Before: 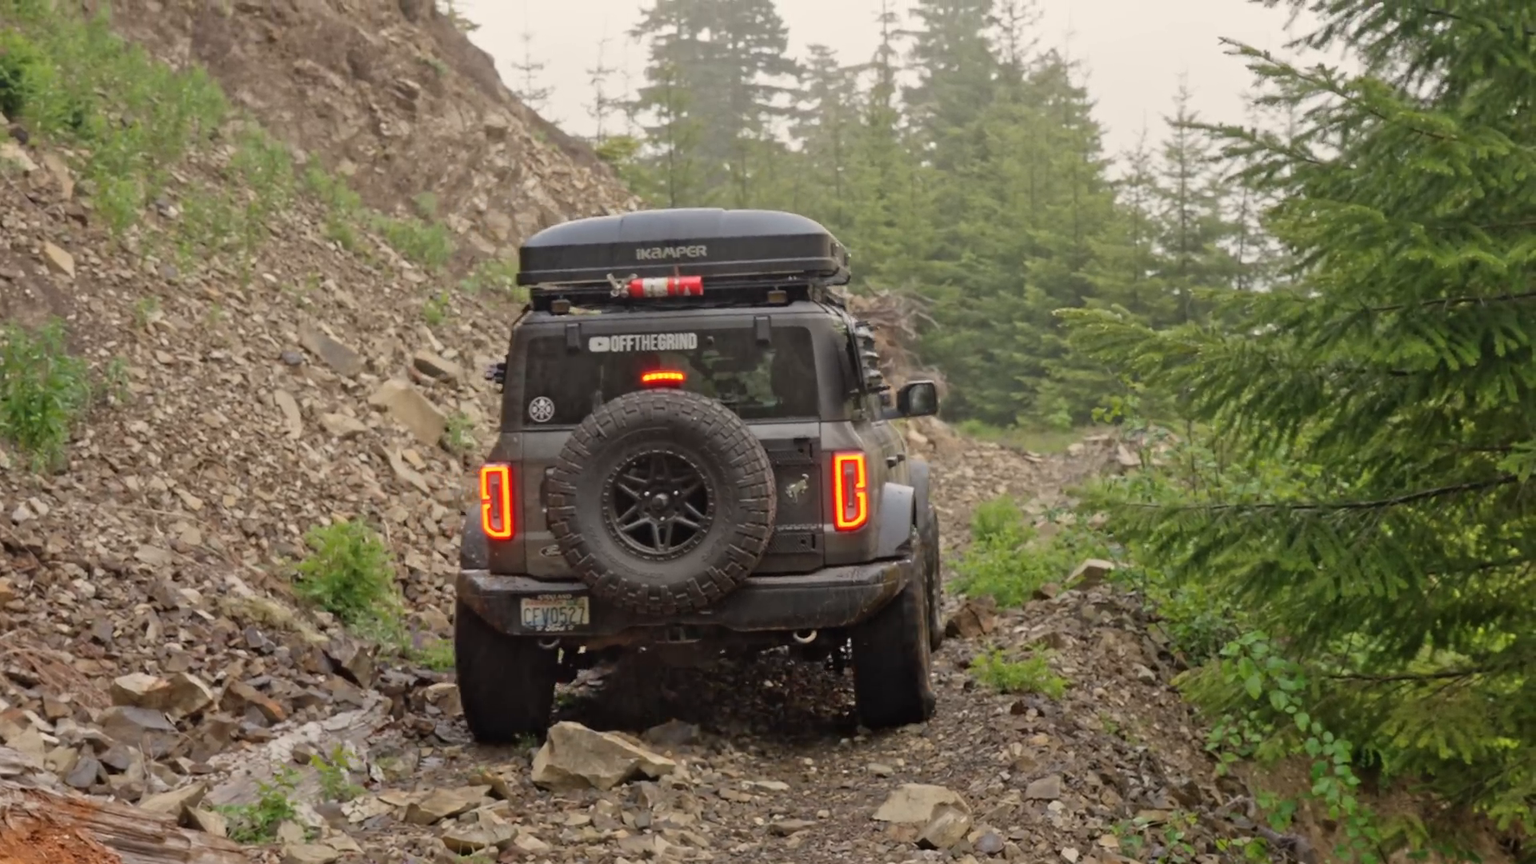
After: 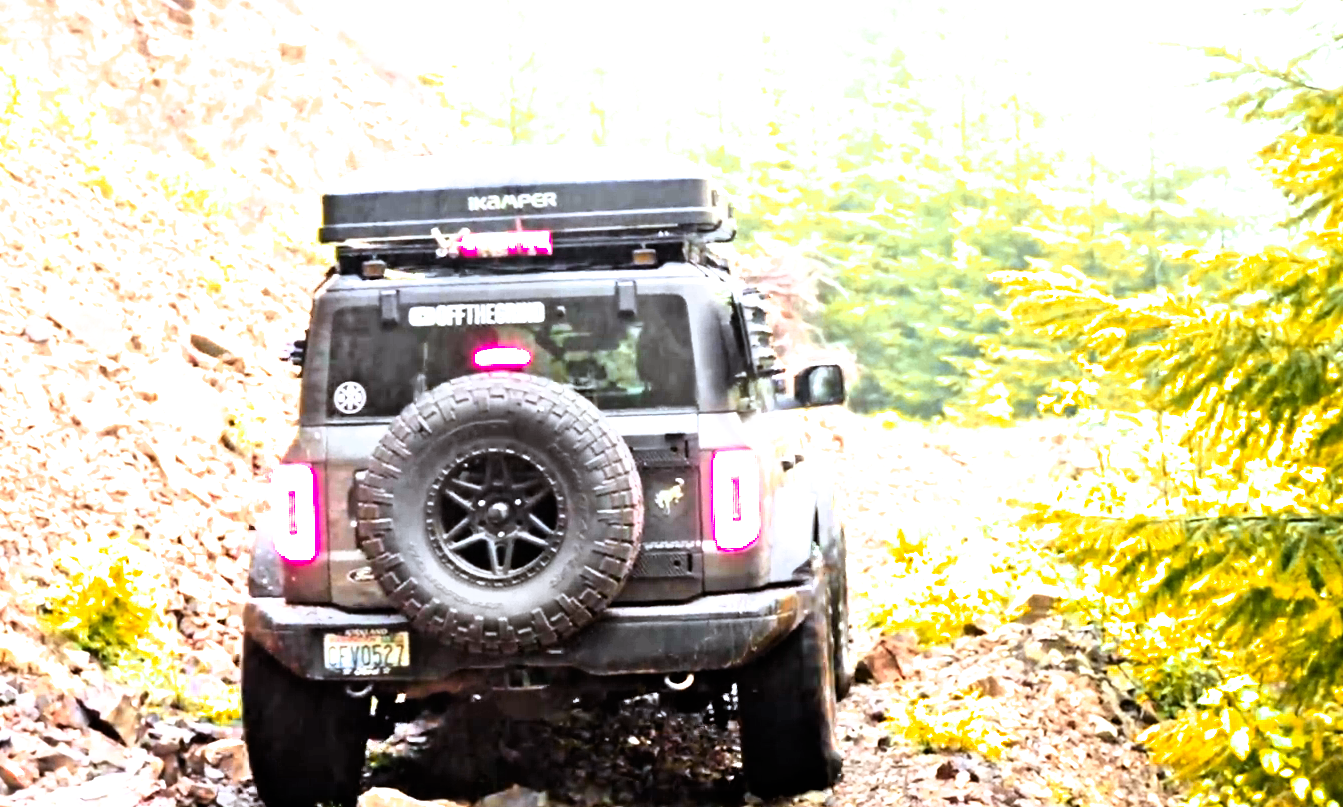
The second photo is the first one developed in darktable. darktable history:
crop and rotate: left 17.046%, top 10.659%, right 12.989%, bottom 14.553%
filmic rgb: black relative exposure -8.2 EV, white relative exposure 2.2 EV, threshold 3 EV, hardness 7.11, latitude 85.74%, contrast 1.696, highlights saturation mix -4%, shadows ↔ highlights balance -2.69%, color science v5 (2021), contrast in shadows safe, contrast in highlights safe, enable highlight reconstruction true
color zones: curves: ch1 [(0.24, 0.634) (0.75, 0.5)]; ch2 [(0.253, 0.437) (0.745, 0.491)], mix 102.12%
contrast brightness saturation: contrast 0.09, saturation 0.28
white balance: red 0.924, blue 1.095
exposure: exposure 2.04 EV, compensate highlight preservation false
